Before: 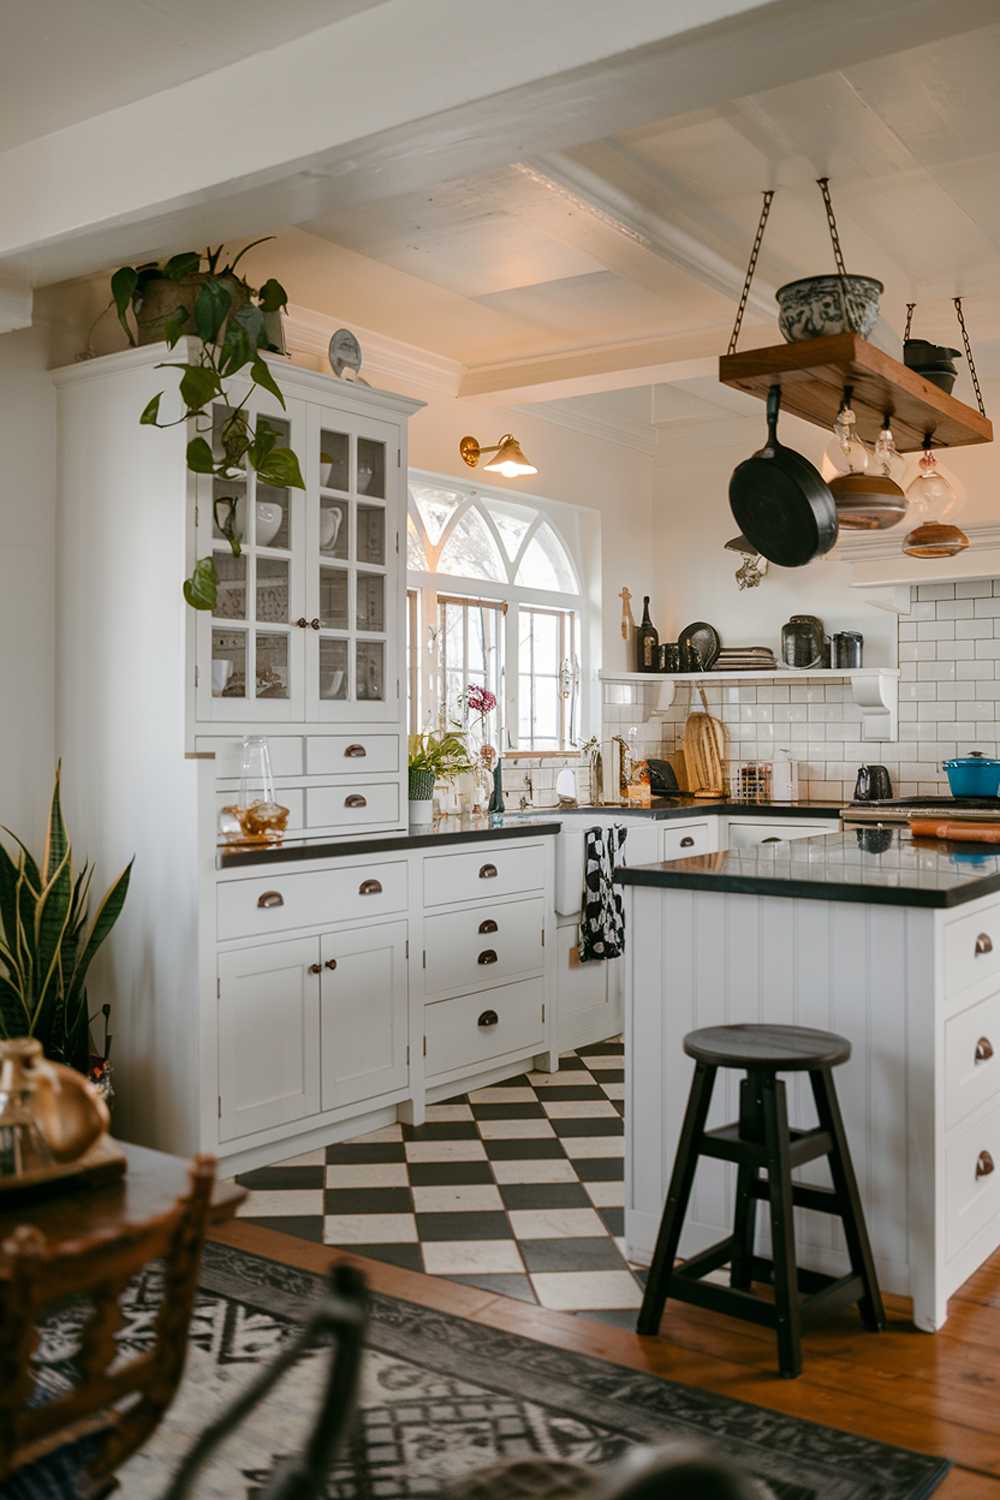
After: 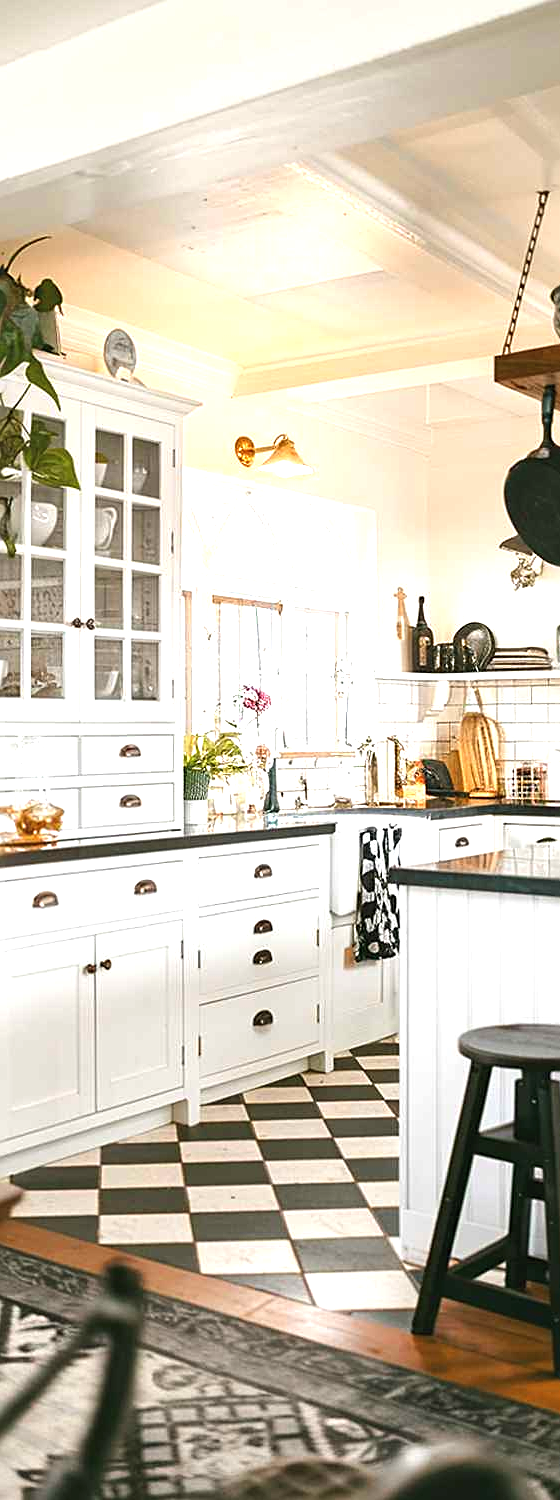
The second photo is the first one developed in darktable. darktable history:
crop and rotate: left 22.534%, right 21.452%
sharpen: on, module defaults
exposure: black level correction -0.002, exposure 1.36 EV, compensate highlight preservation false
tone equalizer: edges refinement/feathering 500, mask exposure compensation -1.57 EV, preserve details no
